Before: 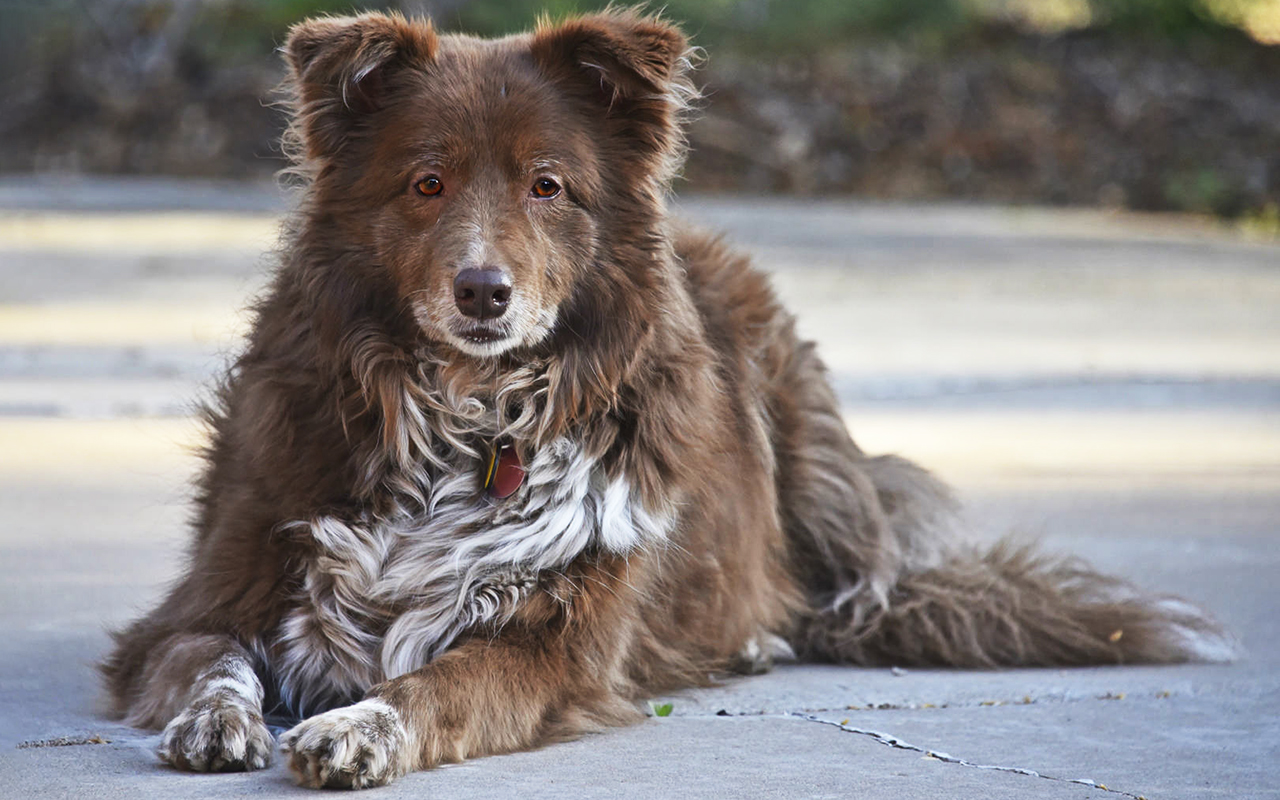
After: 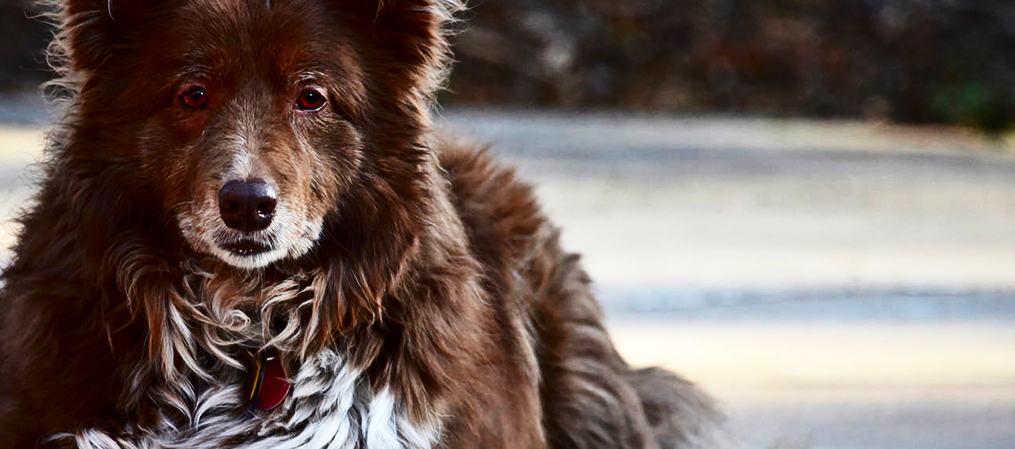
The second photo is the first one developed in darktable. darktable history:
contrast brightness saturation: contrast 0.237, brightness -0.236, saturation 0.135
crop: left 18.375%, top 11.125%, right 2.291%, bottom 32.737%
